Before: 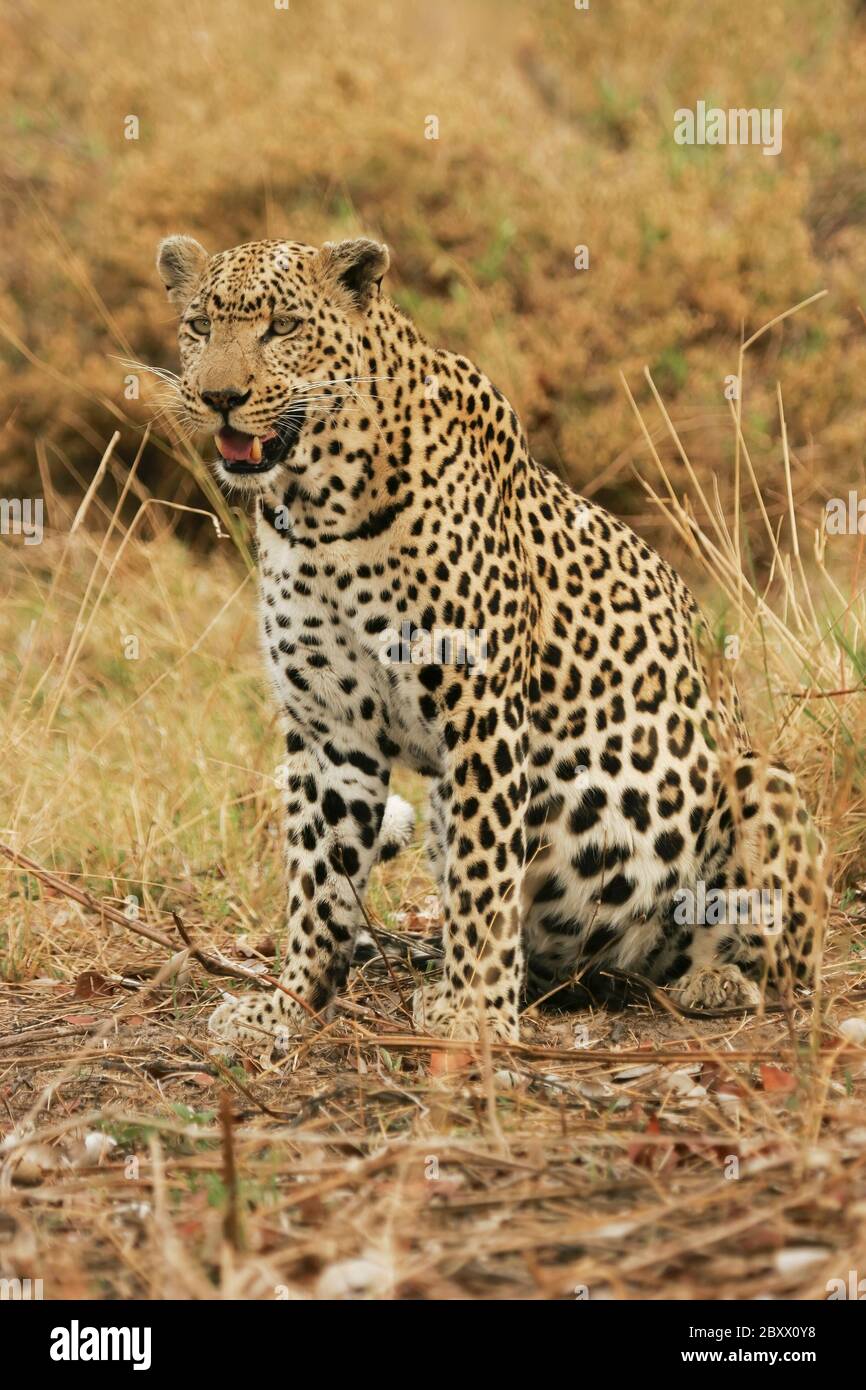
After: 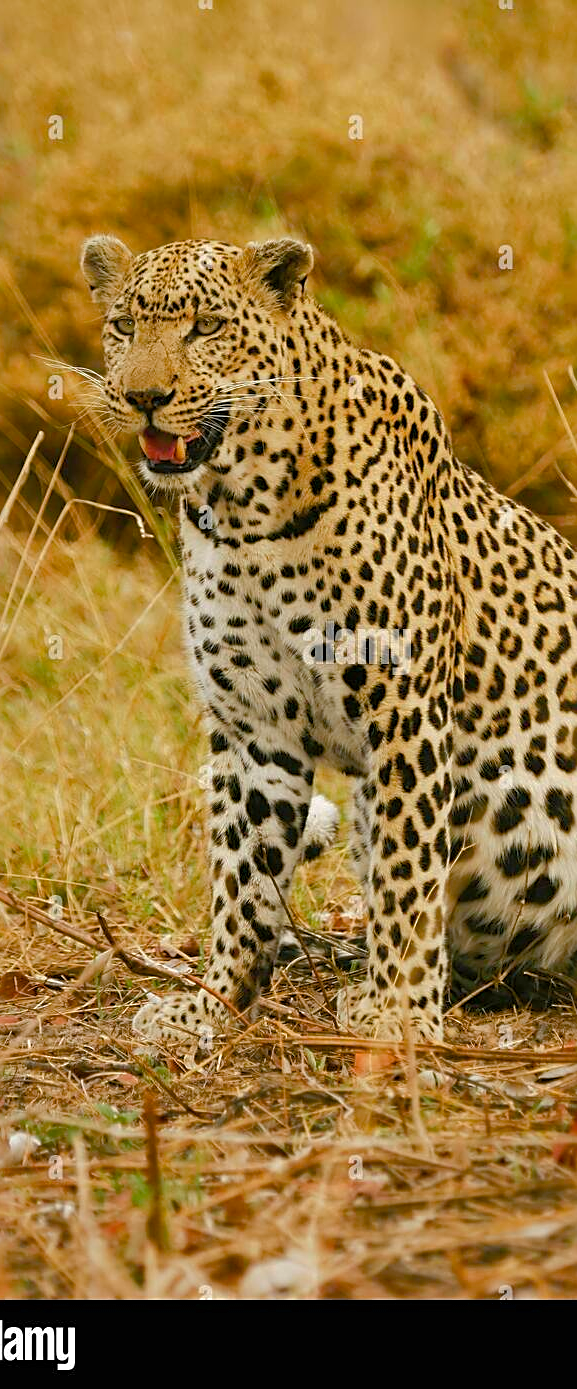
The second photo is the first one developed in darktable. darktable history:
shadows and highlights: on, module defaults
sharpen: on, module defaults
crop and rotate: left 8.786%, right 24.548%
color balance rgb: perceptual saturation grading › global saturation 35%, perceptual saturation grading › highlights -25%, perceptual saturation grading › shadows 50%
